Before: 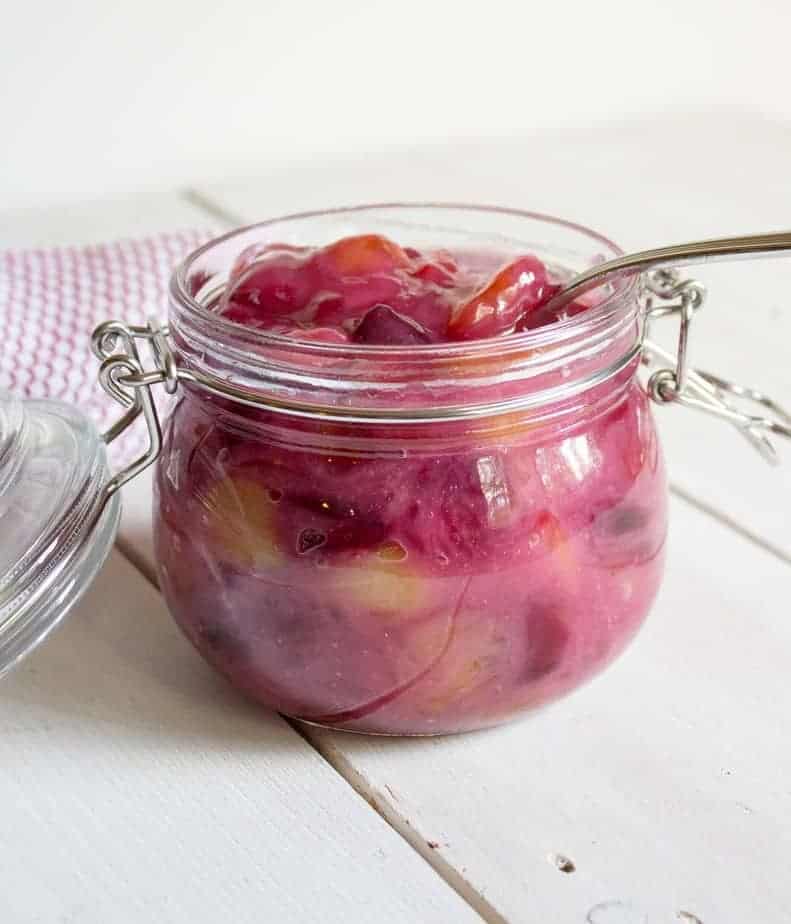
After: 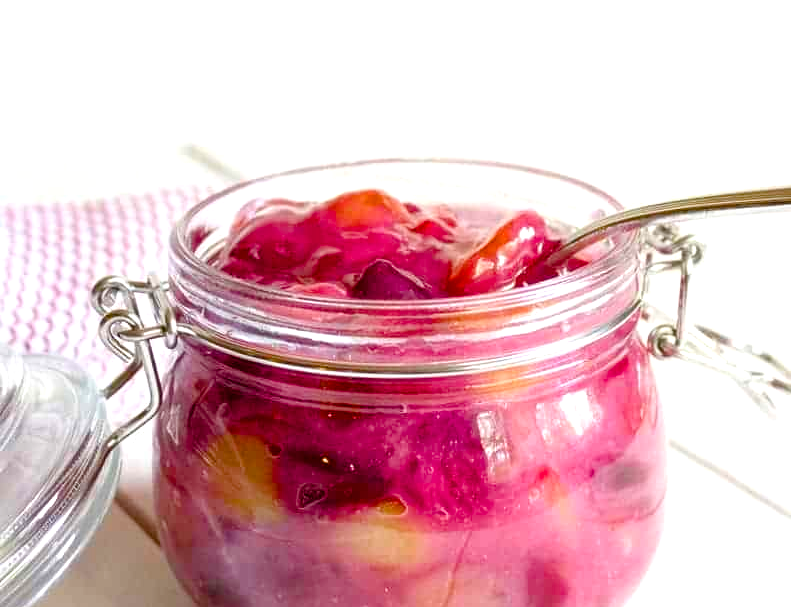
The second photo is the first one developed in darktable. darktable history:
exposure: black level correction 0, exposure 0.498 EV, compensate highlight preservation false
crop and rotate: top 4.883%, bottom 29.332%
color balance rgb: perceptual saturation grading › global saturation 20%, perceptual saturation grading › highlights -25.157%, perceptual saturation grading › shadows 50.049%, global vibrance 30.498%
